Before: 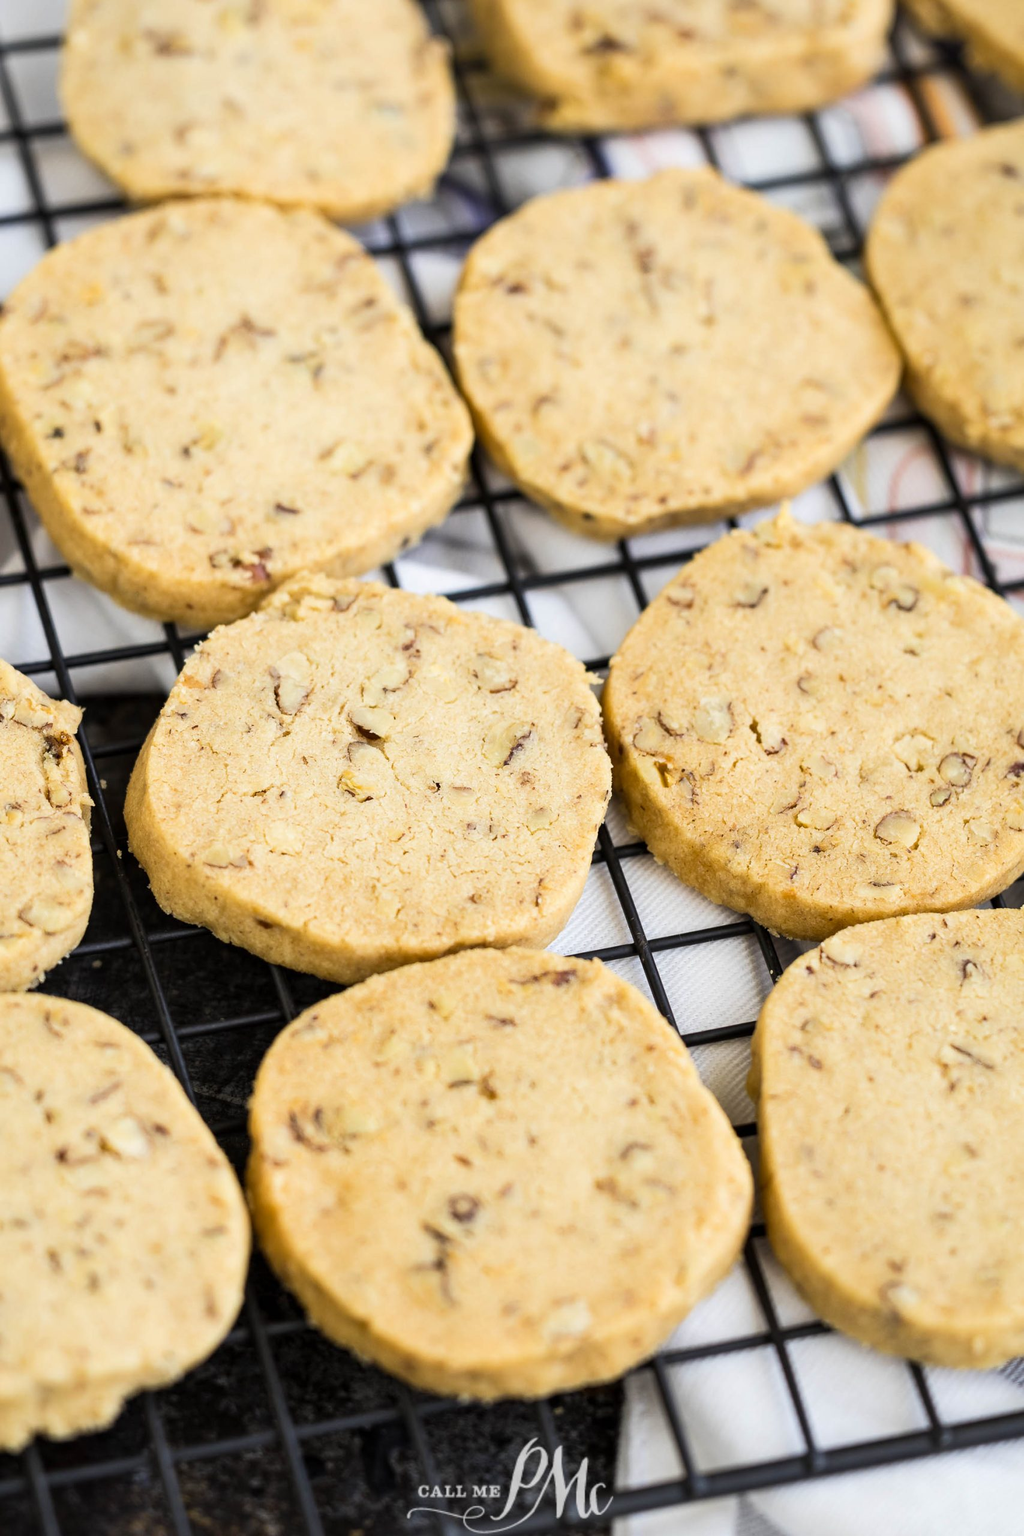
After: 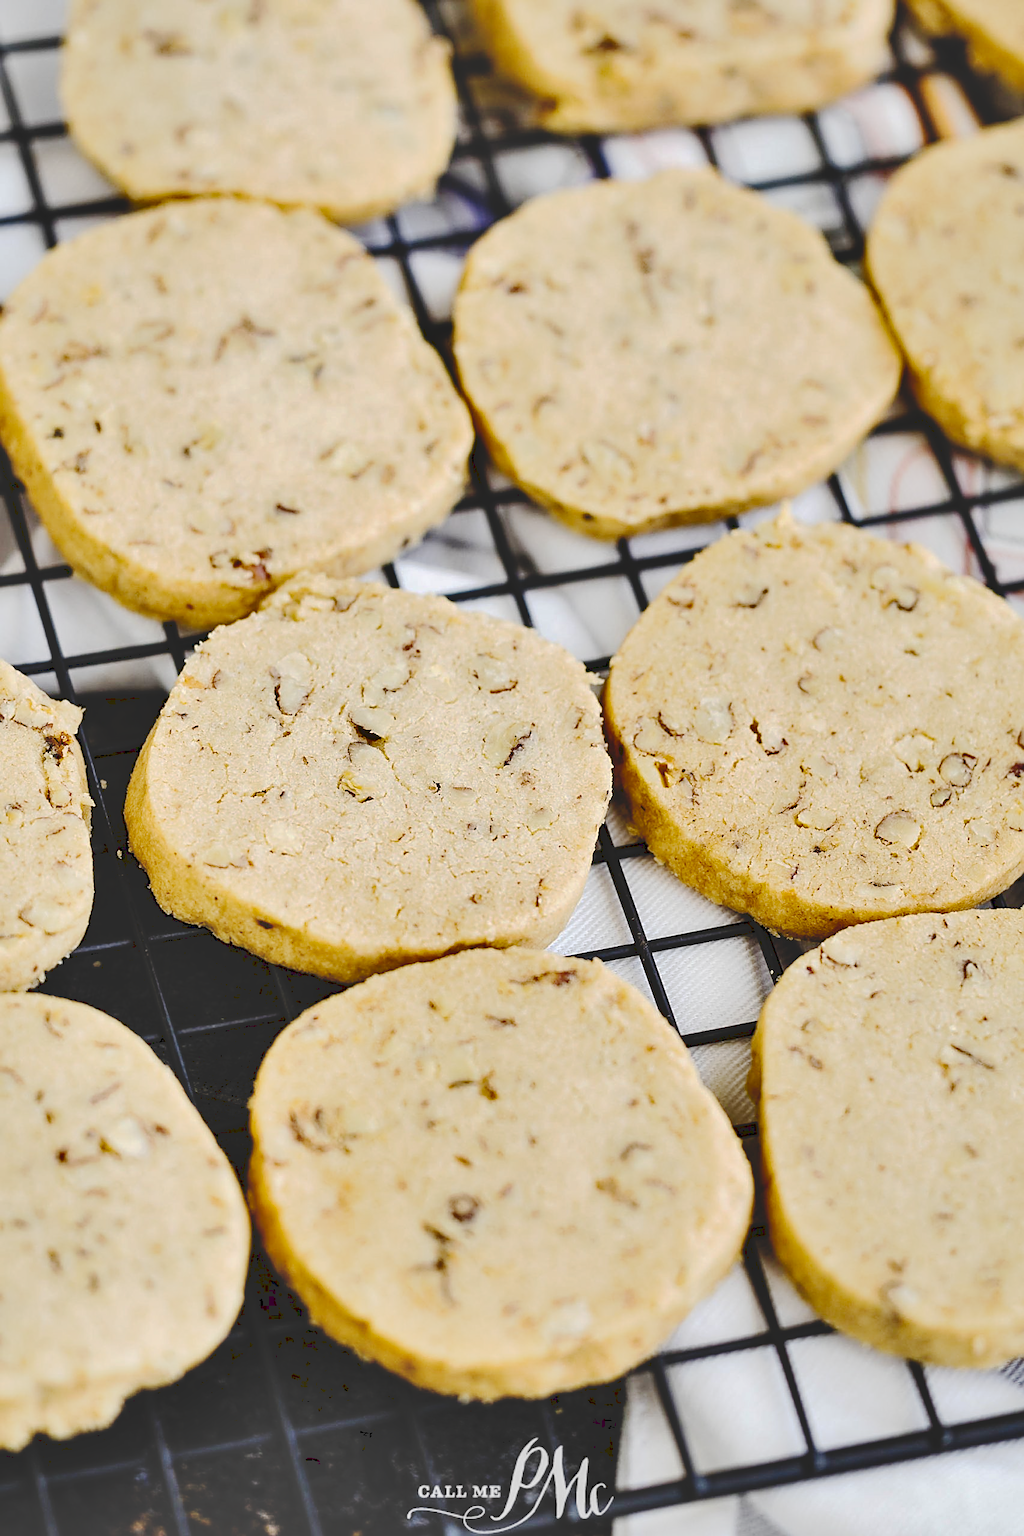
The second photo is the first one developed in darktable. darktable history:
tone curve: curves: ch0 [(0, 0) (0.003, 0.169) (0.011, 0.169) (0.025, 0.169) (0.044, 0.173) (0.069, 0.178) (0.1, 0.183) (0.136, 0.185) (0.177, 0.197) (0.224, 0.227) (0.277, 0.292) (0.335, 0.391) (0.399, 0.491) (0.468, 0.592) (0.543, 0.672) (0.623, 0.734) (0.709, 0.785) (0.801, 0.844) (0.898, 0.893) (1, 1)], preserve colors none
sharpen: amount 0.6
shadows and highlights: shadows 60, soften with gaussian
